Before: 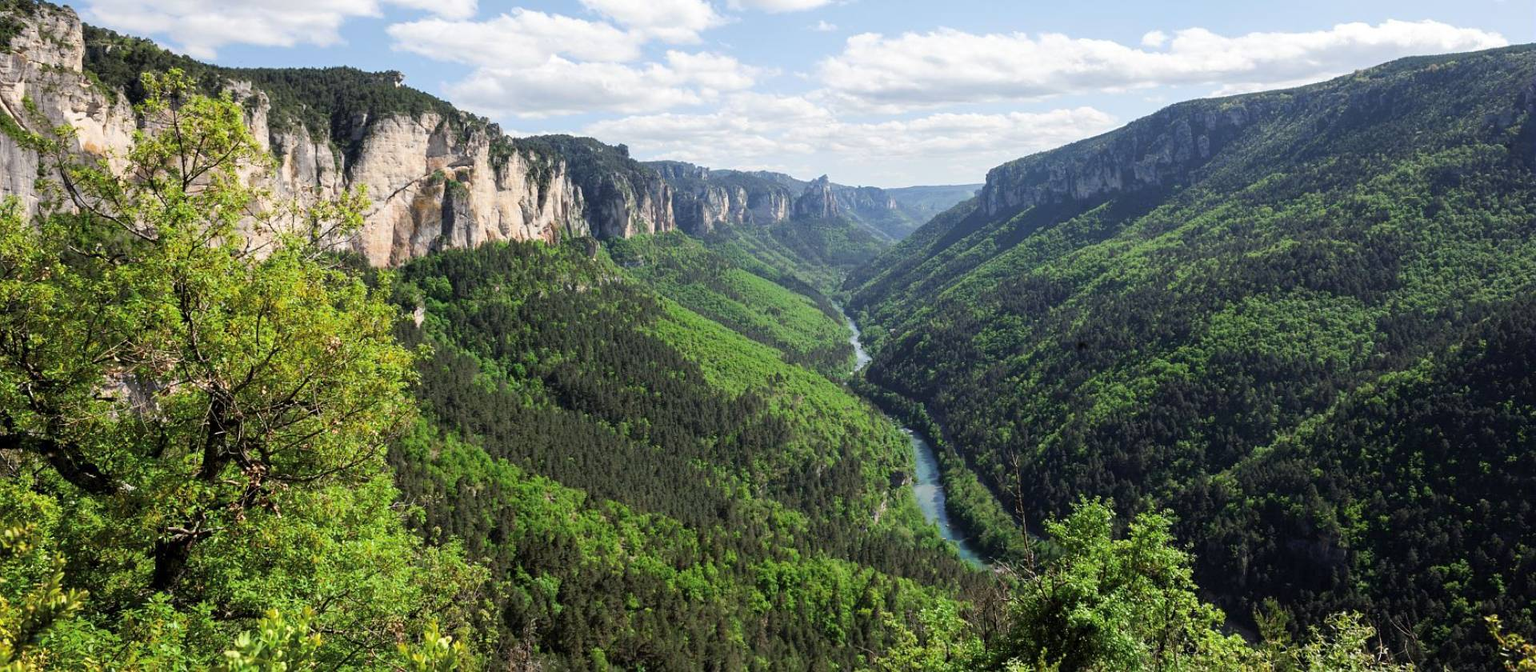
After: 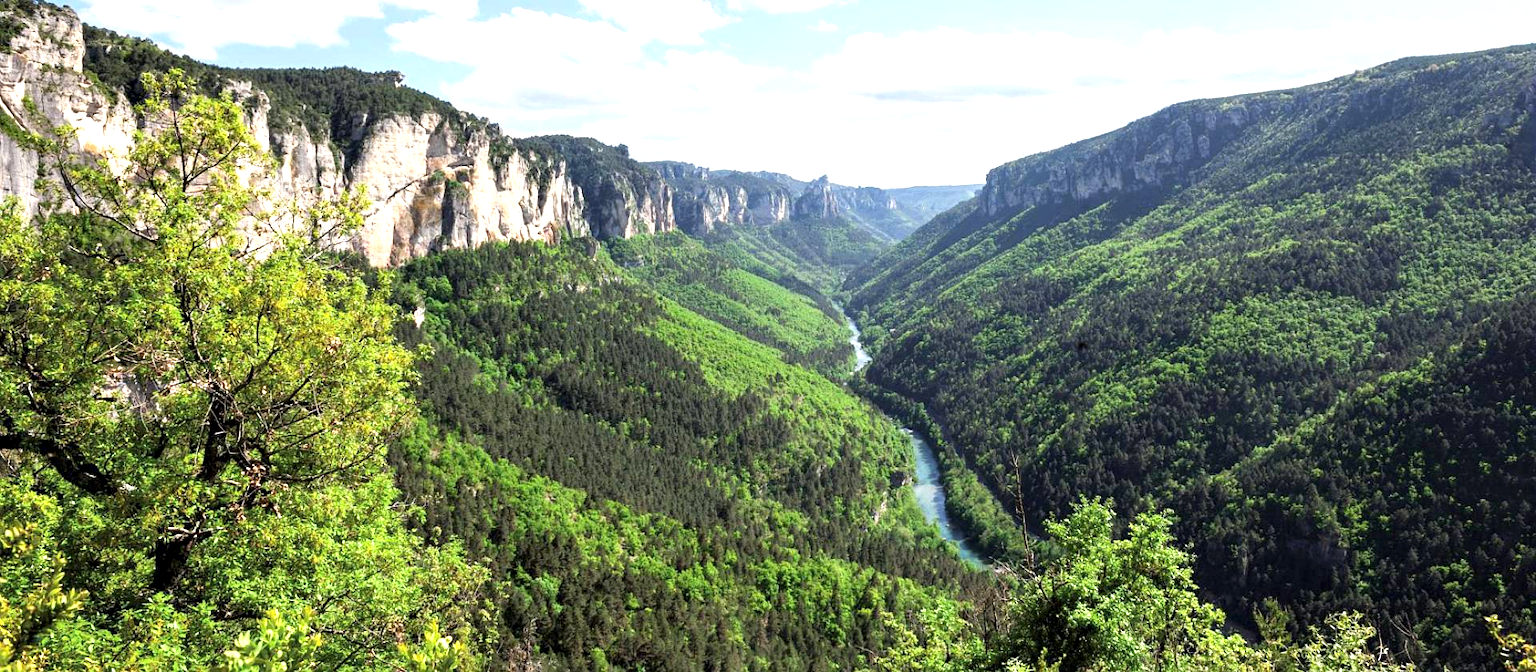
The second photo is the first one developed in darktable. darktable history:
contrast equalizer: octaves 7, y [[0.6 ×6], [0.55 ×6], [0 ×6], [0 ×6], [0 ×6]], mix 0.3
exposure: black level correction 0, exposure 0.7 EV, compensate exposure bias true, compensate highlight preservation false
